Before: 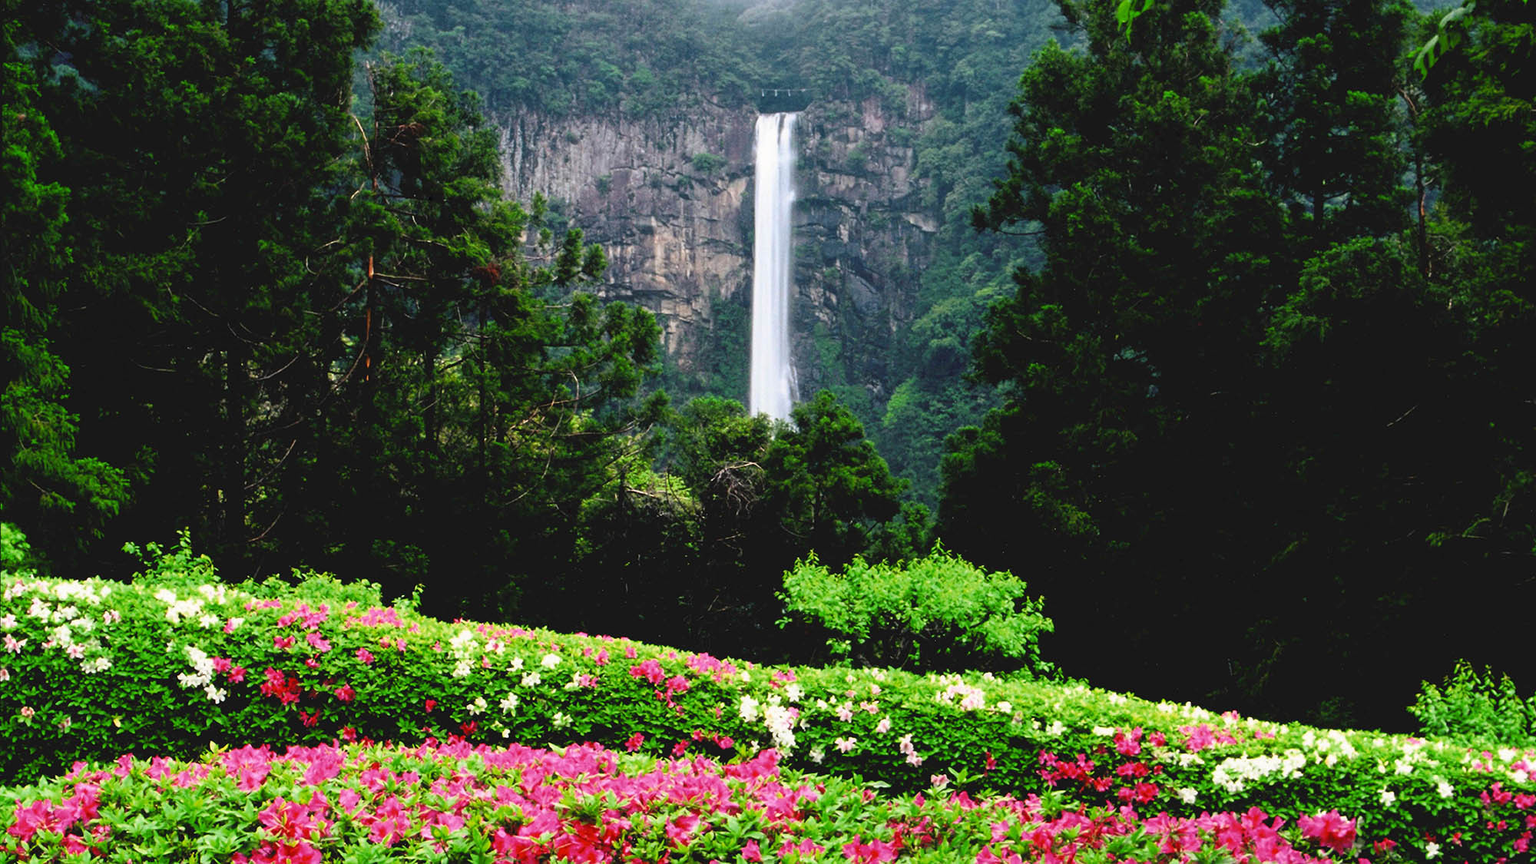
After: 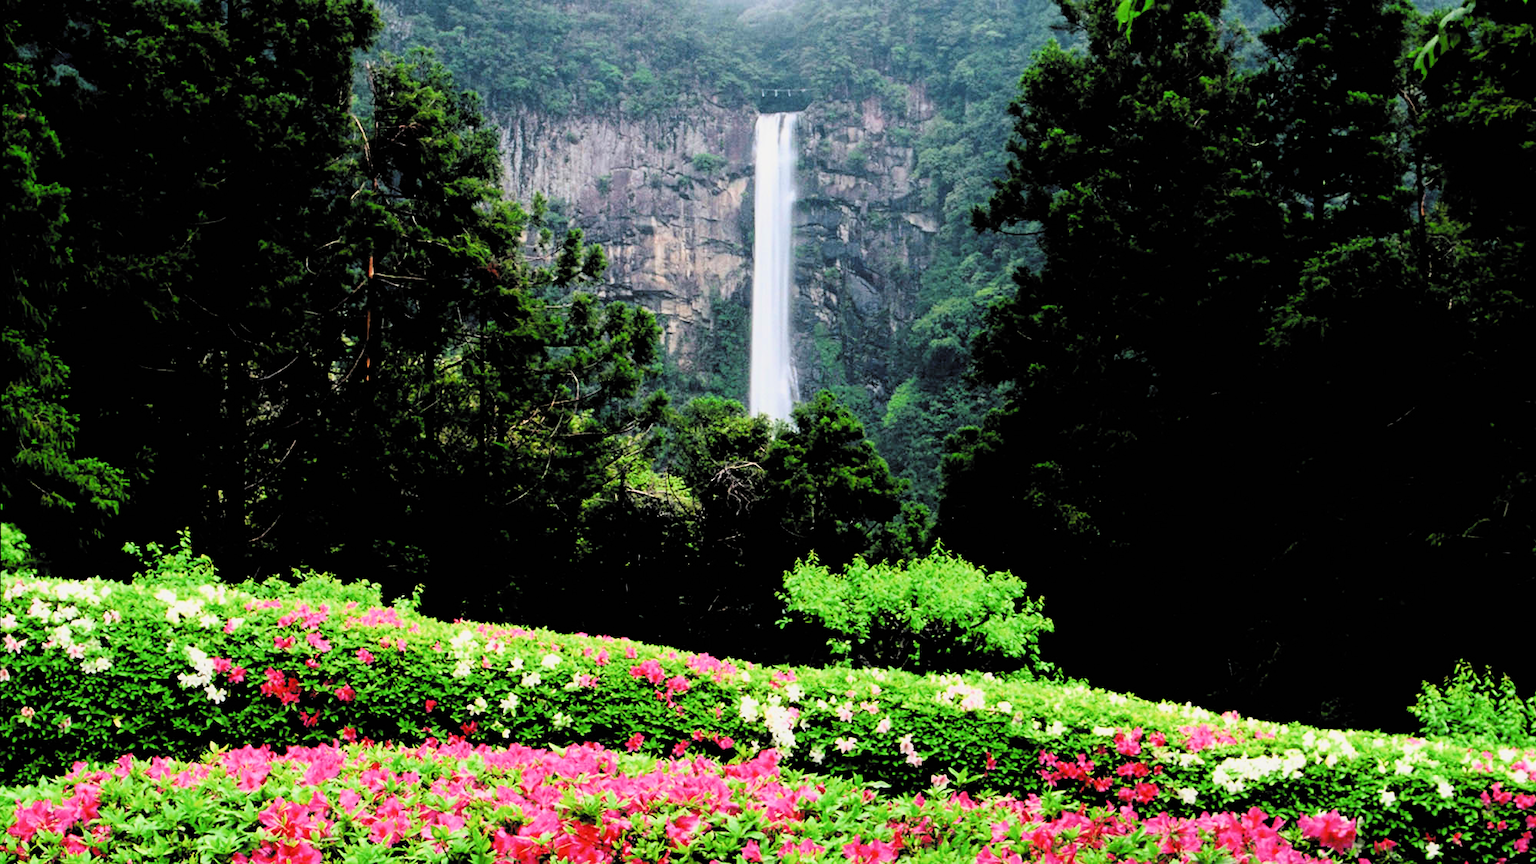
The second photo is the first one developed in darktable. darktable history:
tone equalizer: -8 EV -0.735 EV, -7 EV -0.696 EV, -6 EV -0.599 EV, -5 EV -0.388 EV, -3 EV 0.386 EV, -2 EV 0.6 EV, -1 EV 0.687 EV, +0 EV 0.726 EV
filmic rgb: black relative exposure -5.03 EV, white relative exposure 4 EV, hardness 2.88, contrast 1.098, highlights saturation mix -18.72%, color science v6 (2022)
